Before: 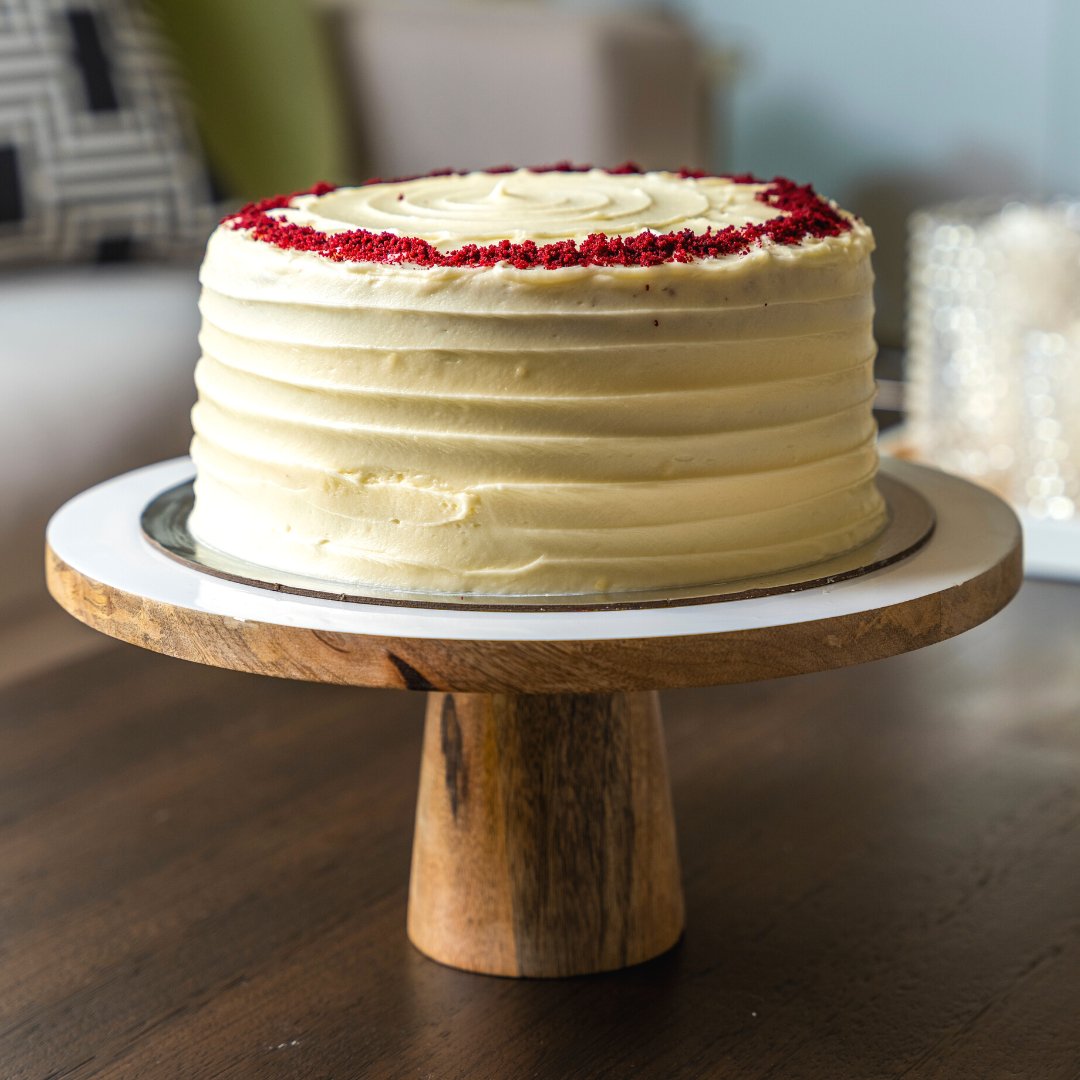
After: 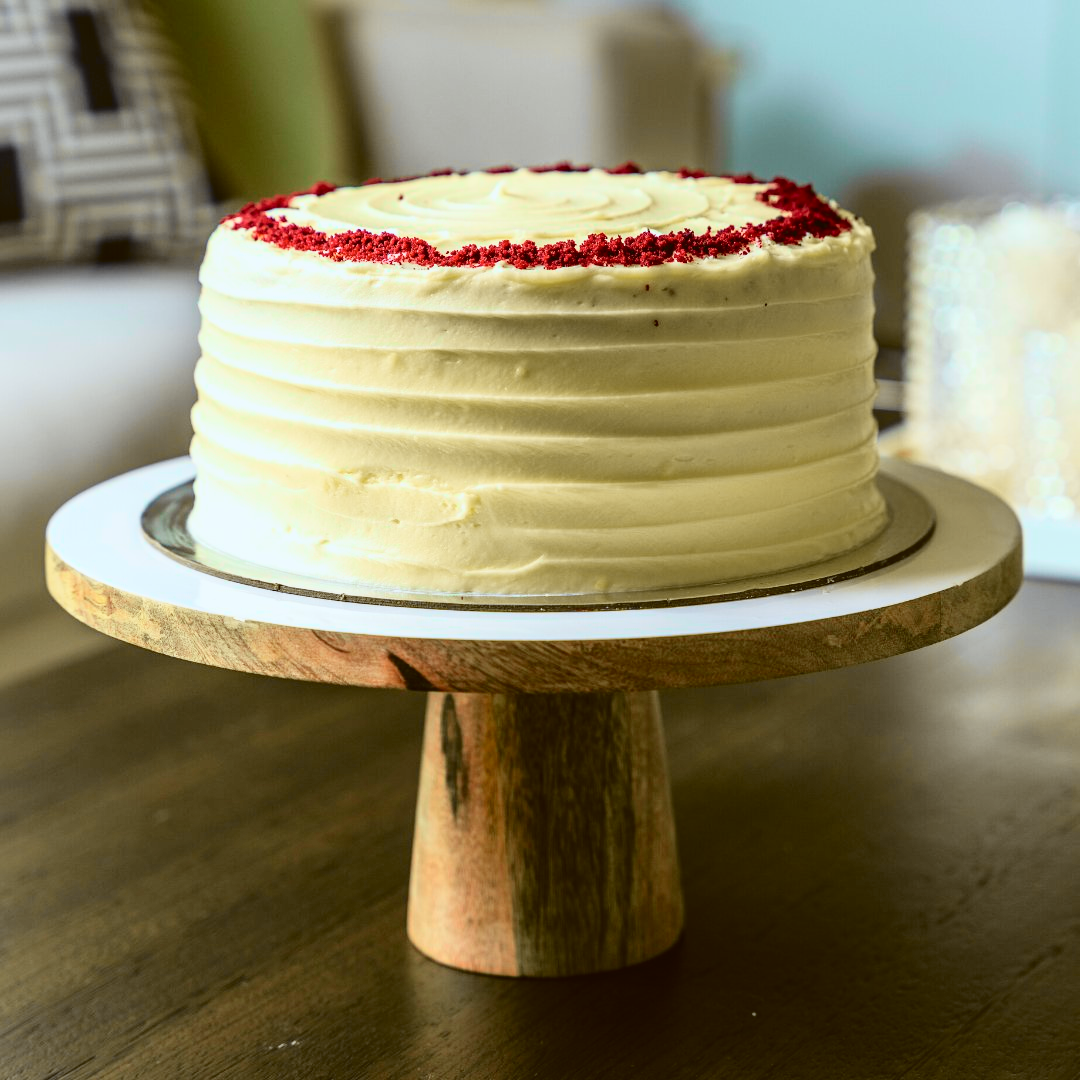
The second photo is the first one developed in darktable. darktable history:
color correction: highlights a* -2.73, highlights b* -2.09, shadows a* 2.41, shadows b* 2.73
color balance: lift [1.004, 1.002, 1.002, 0.998], gamma [1, 1.007, 1.002, 0.993], gain [1, 0.977, 1.013, 1.023], contrast -3.64%
tone curve: curves: ch0 [(0, 0.011) (0.053, 0.026) (0.174, 0.115) (0.398, 0.444) (0.673, 0.775) (0.829, 0.906) (0.991, 0.981)]; ch1 [(0, 0) (0.276, 0.206) (0.409, 0.383) (0.473, 0.458) (0.492, 0.499) (0.521, 0.502) (0.546, 0.543) (0.585, 0.617) (0.659, 0.686) (0.78, 0.8) (1, 1)]; ch2 [(0, 0) (0.438, 0.449) (0.473, 0.469) (0.503, 0.5) (0.523, 0.538) (0.562, 0.598) (0.612, 0.635) (0.695, 0.713) (1, 1)], color space Lab, independent channels, preserve colors none
